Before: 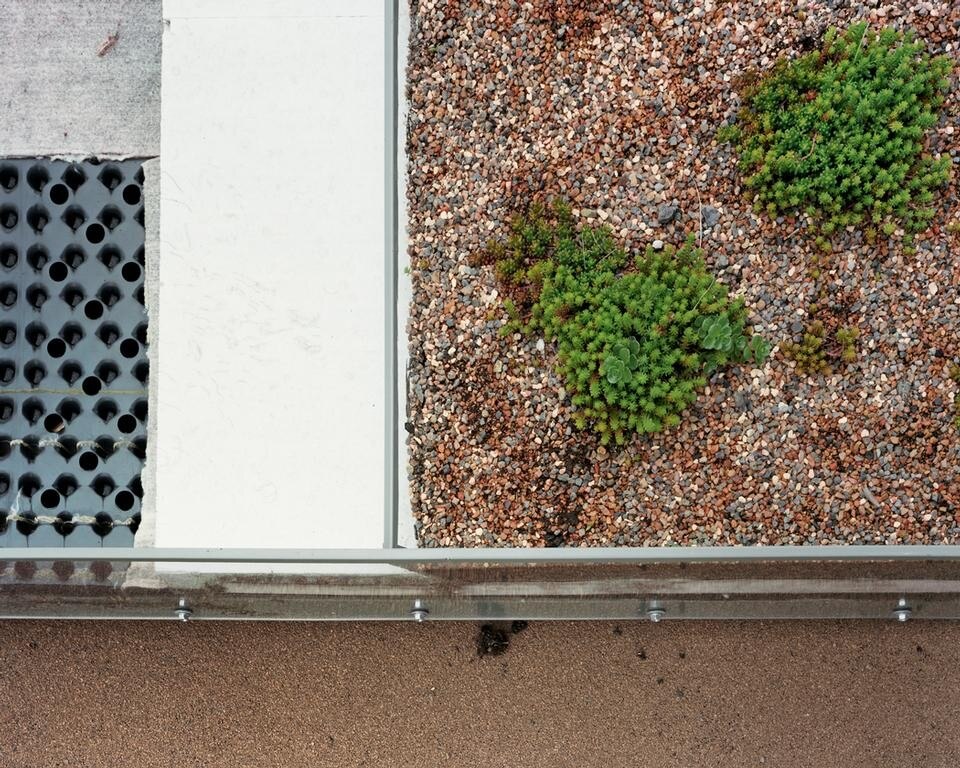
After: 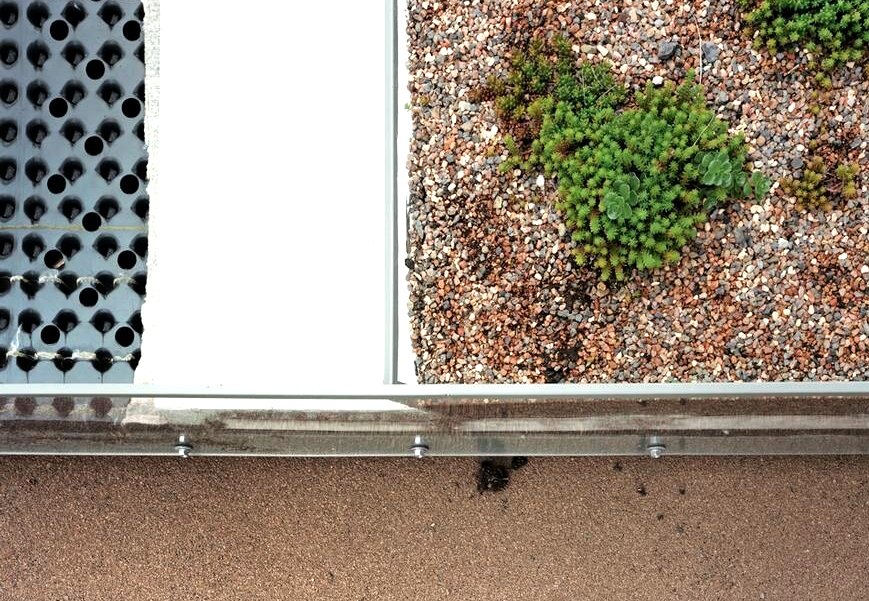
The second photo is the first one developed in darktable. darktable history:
crop: top 21.383%, right 9.448%, bottom 0.301%
color zones: curves: ch0 [(0, 0.5) (0.125, 0.4) (0.25, 0.5) (0.375, 0.4) (0.5, 0.4) (0.625, 0.35) (0.75, 0.35) (0.875, 0.5)]; ch1 [(0, 0.35) (0.125, 0.45) (0.25, 0.35) (0.375, 0.35) (0.5, 0.35) (0.625, 0.35) (0.75, 0.45) (0.875, 0.35)]; ch2 [(0, 0.6) (0.125, 0.5) (0.25, 0.5) (0.375, 0.6) (0.5, 0.6) (0.625, 0.5) (0.75, 0.5) (0.875, 0.5)], mix -93.41%
tone equalizer: -8 EV -0.727 EV, -7 EV -0.693 EV, -6 EV -0.622 EV, -5 EV -0.398 EV, -3 EV 0.378 EV, -2 EV 0.6 EV, -1 EV 0.695 EV, +0 EV 0.766 EV, mask exposure compensation -0.486 EV
